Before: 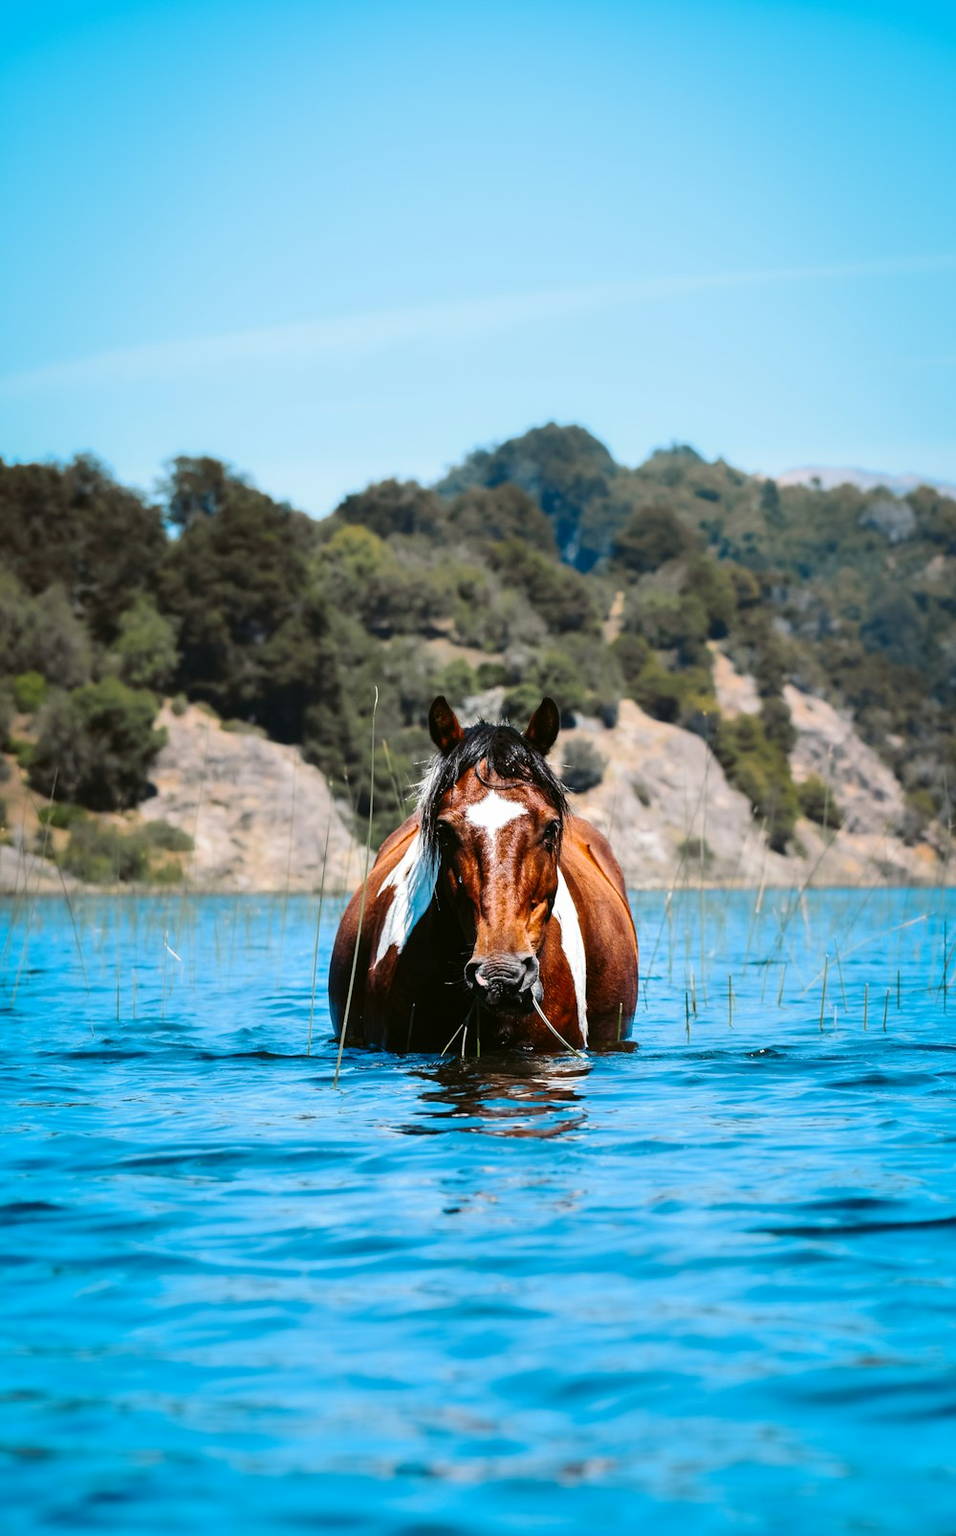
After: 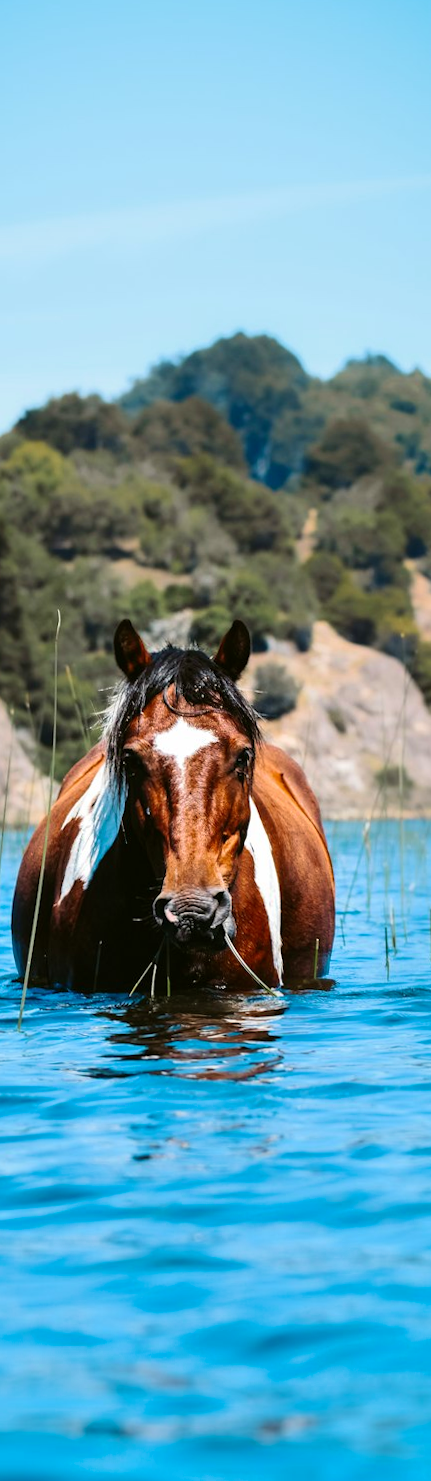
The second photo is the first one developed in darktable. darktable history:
rotate and perspective: rotation -0.45°, automatic cropping original format, crop left 0.008, crop right 0.992, crop top 0.012, crop bottom 0.988
crop: left 33.452%, top 6.025%, right 23.155%
velvia: on, module defaults
